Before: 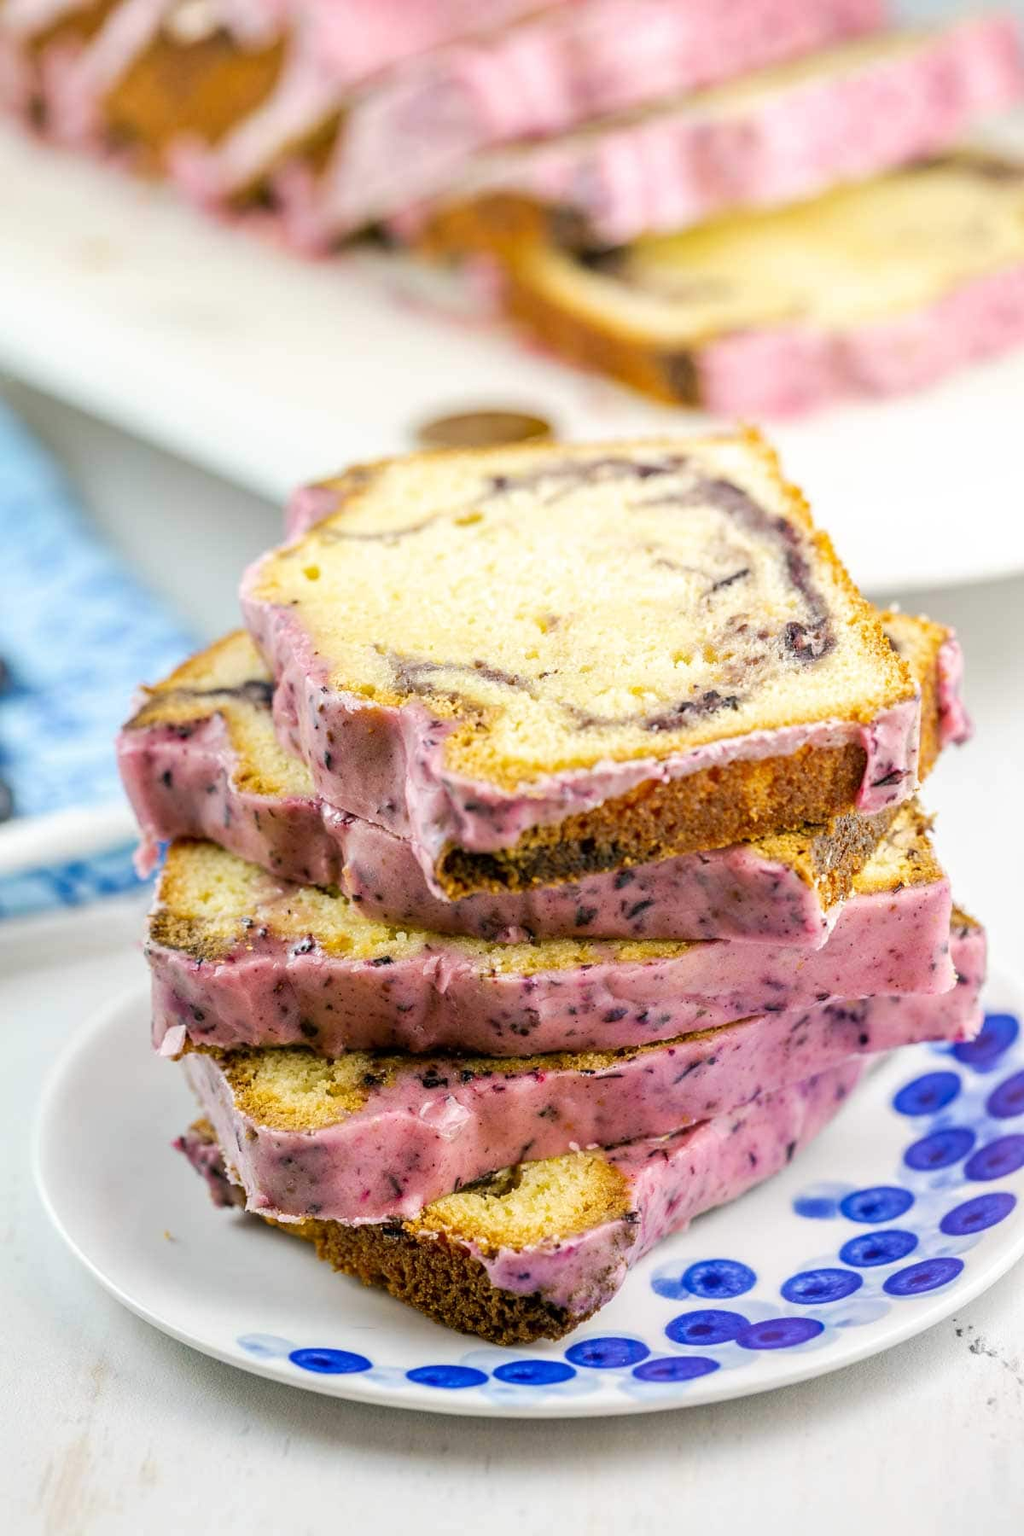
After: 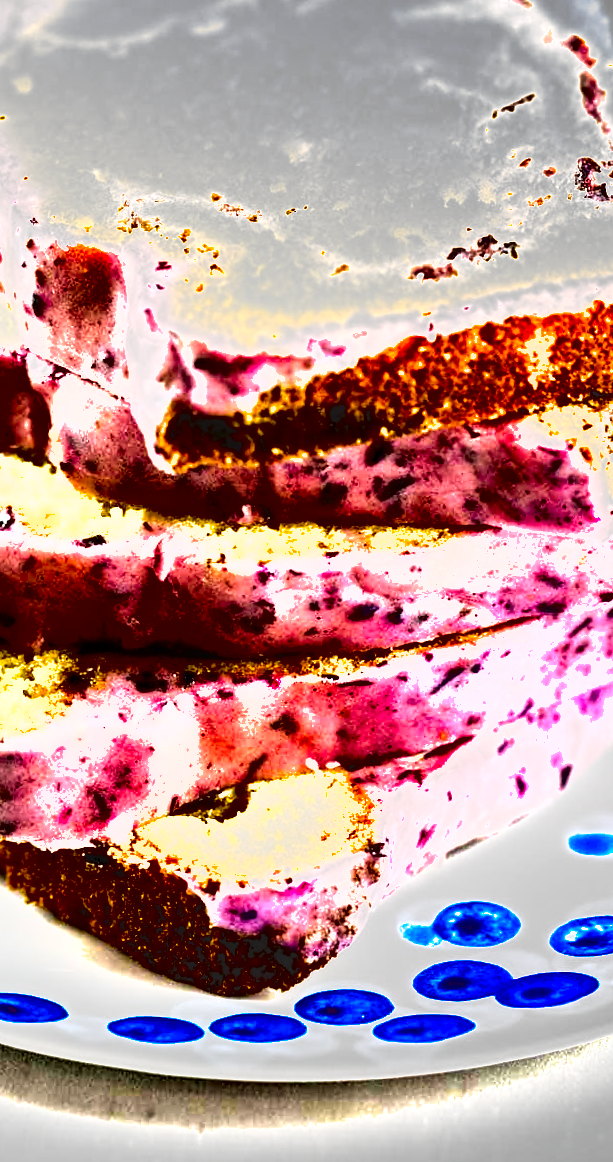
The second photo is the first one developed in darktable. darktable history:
shadows and highlights: radius 337.17, shadows 29.01, soften with gaussian
local contrast: mode bilateral grid, contrast 20, coarseness 50, detail 120%, midtone range 0.2
exposure: black level correction 0.016, exposure 1.774 EV, compensate highlight preservation false
rotate and perspective: rotation 1.57°, crop left 0.018, crop right 0.982, crop top 0.039, crop bottom 0.961
crop and rotate: left 29.237%, top 31.152%, right 19.807%
